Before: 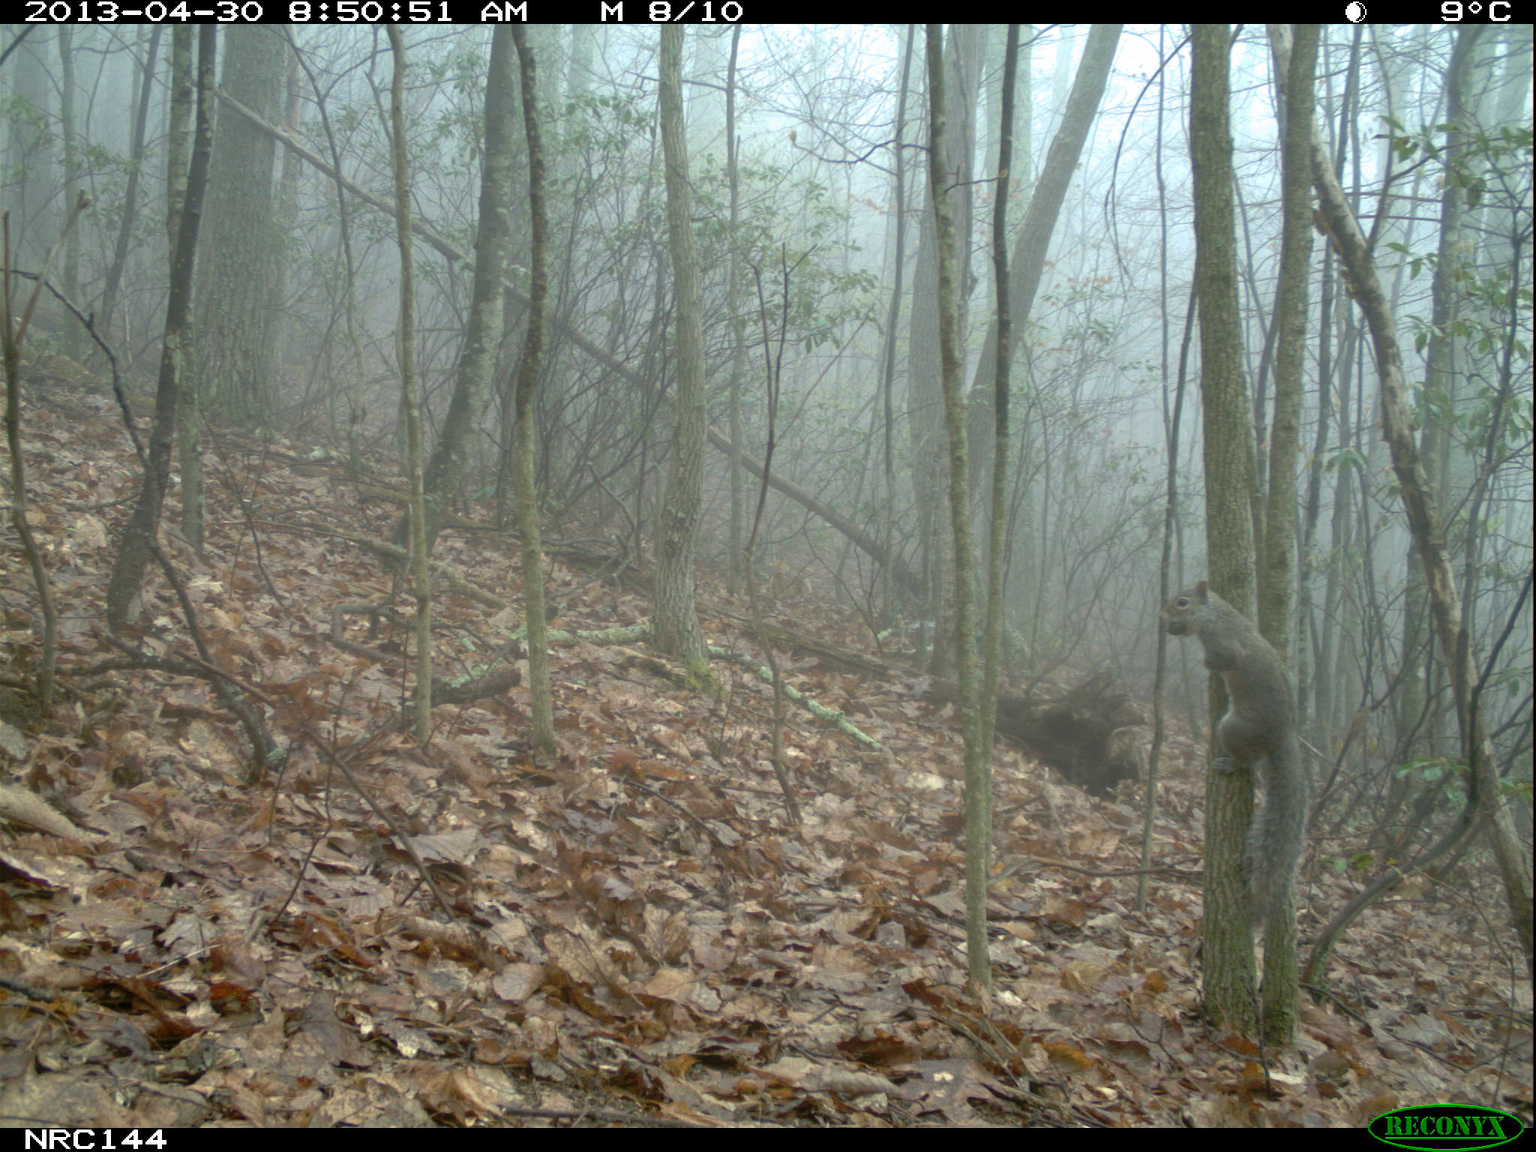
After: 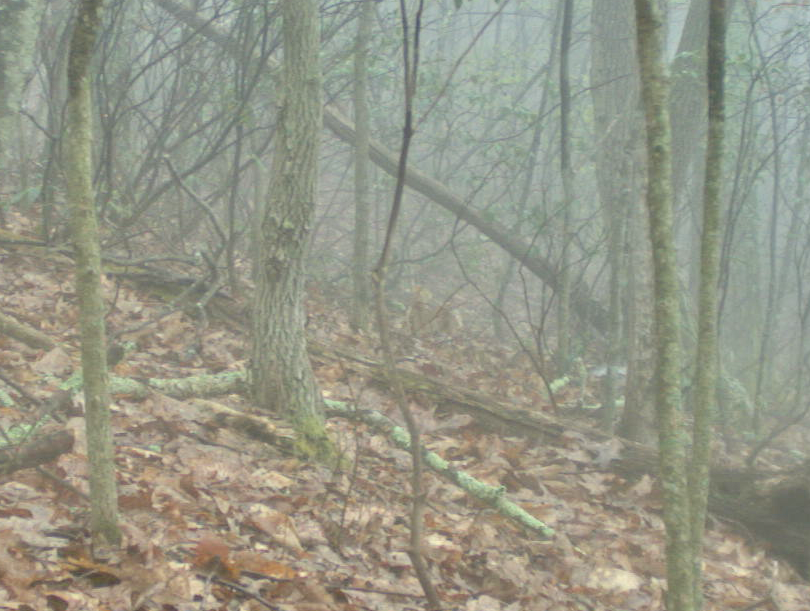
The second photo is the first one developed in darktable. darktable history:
tone equalizer: -7 EV 0.16 EV, -6 EV 0.608 EV, -5 EV 1.17 EV, -4 EV 1.31 EV, -3 EV 1.12 EV, -2 EV 0.6 EV, -1 EV 0.15 EV, mask exposure compensation -0.499 EV
crop: left 30.275%, top 30.135%, right 30.152%, bottom 30.051%
local contrast: on, module defaults
filmic rgb: black relative exposure -7.65 EV, white relative exposure 4.56 EV, hardness 3.61, color science v6 (2022)
